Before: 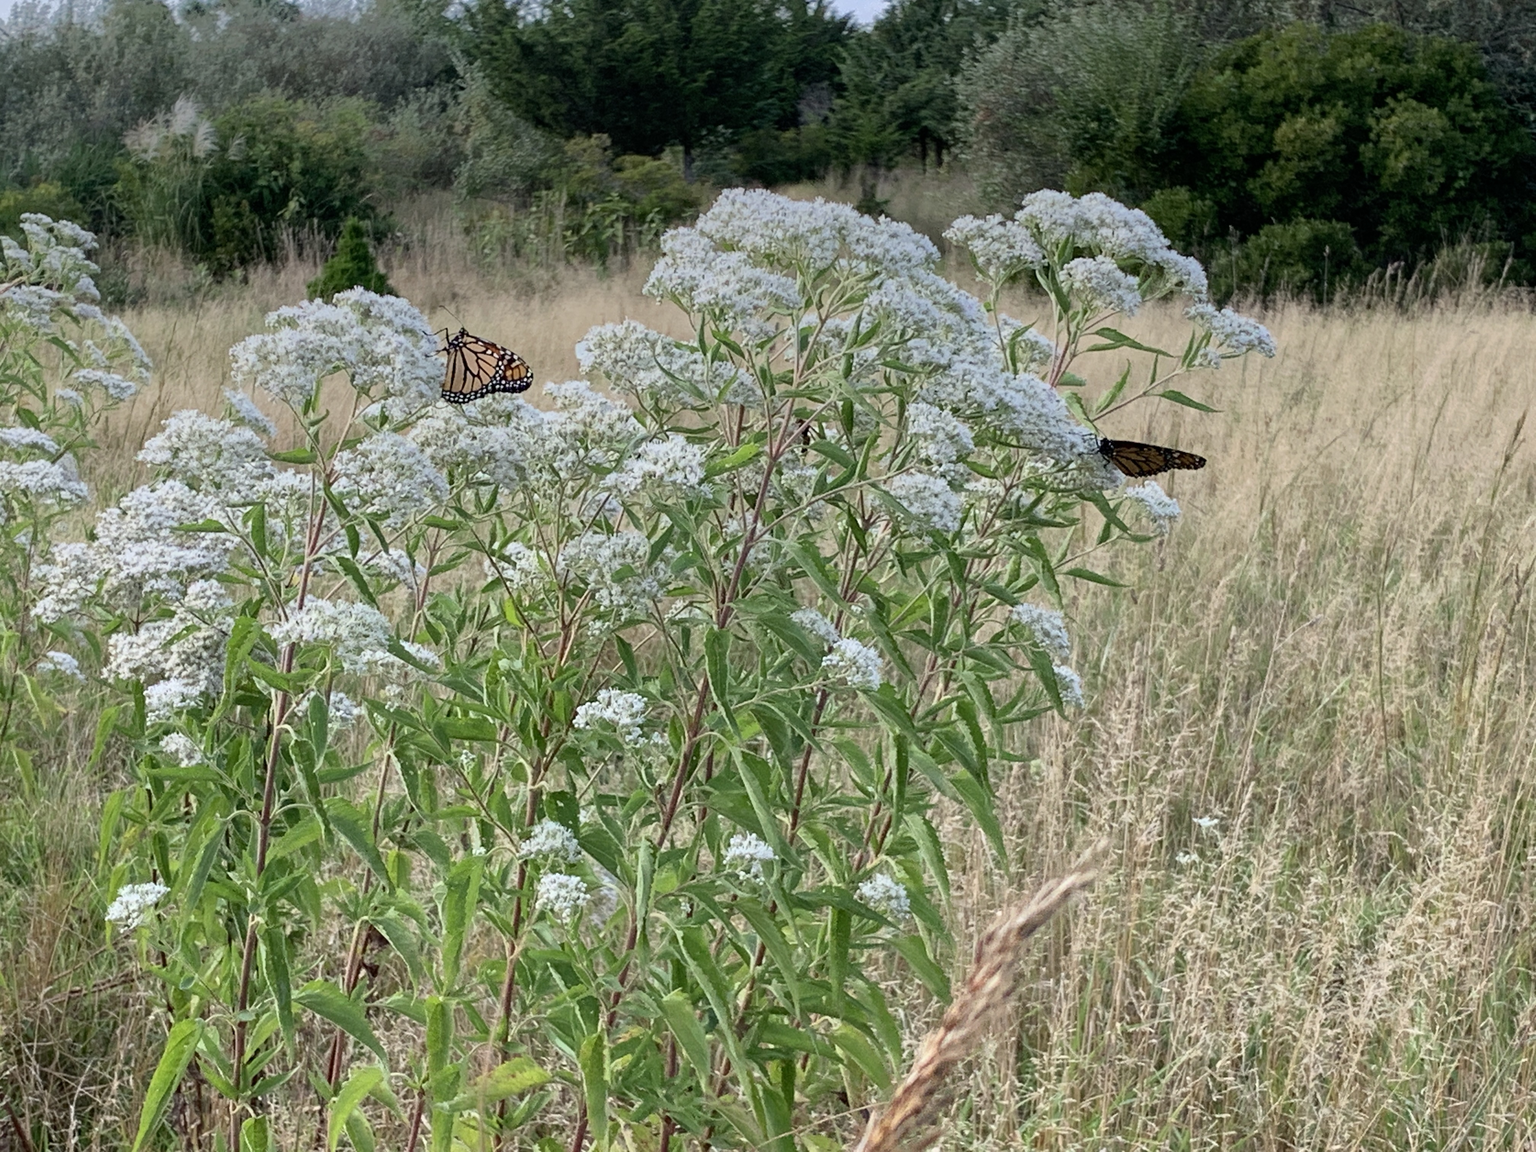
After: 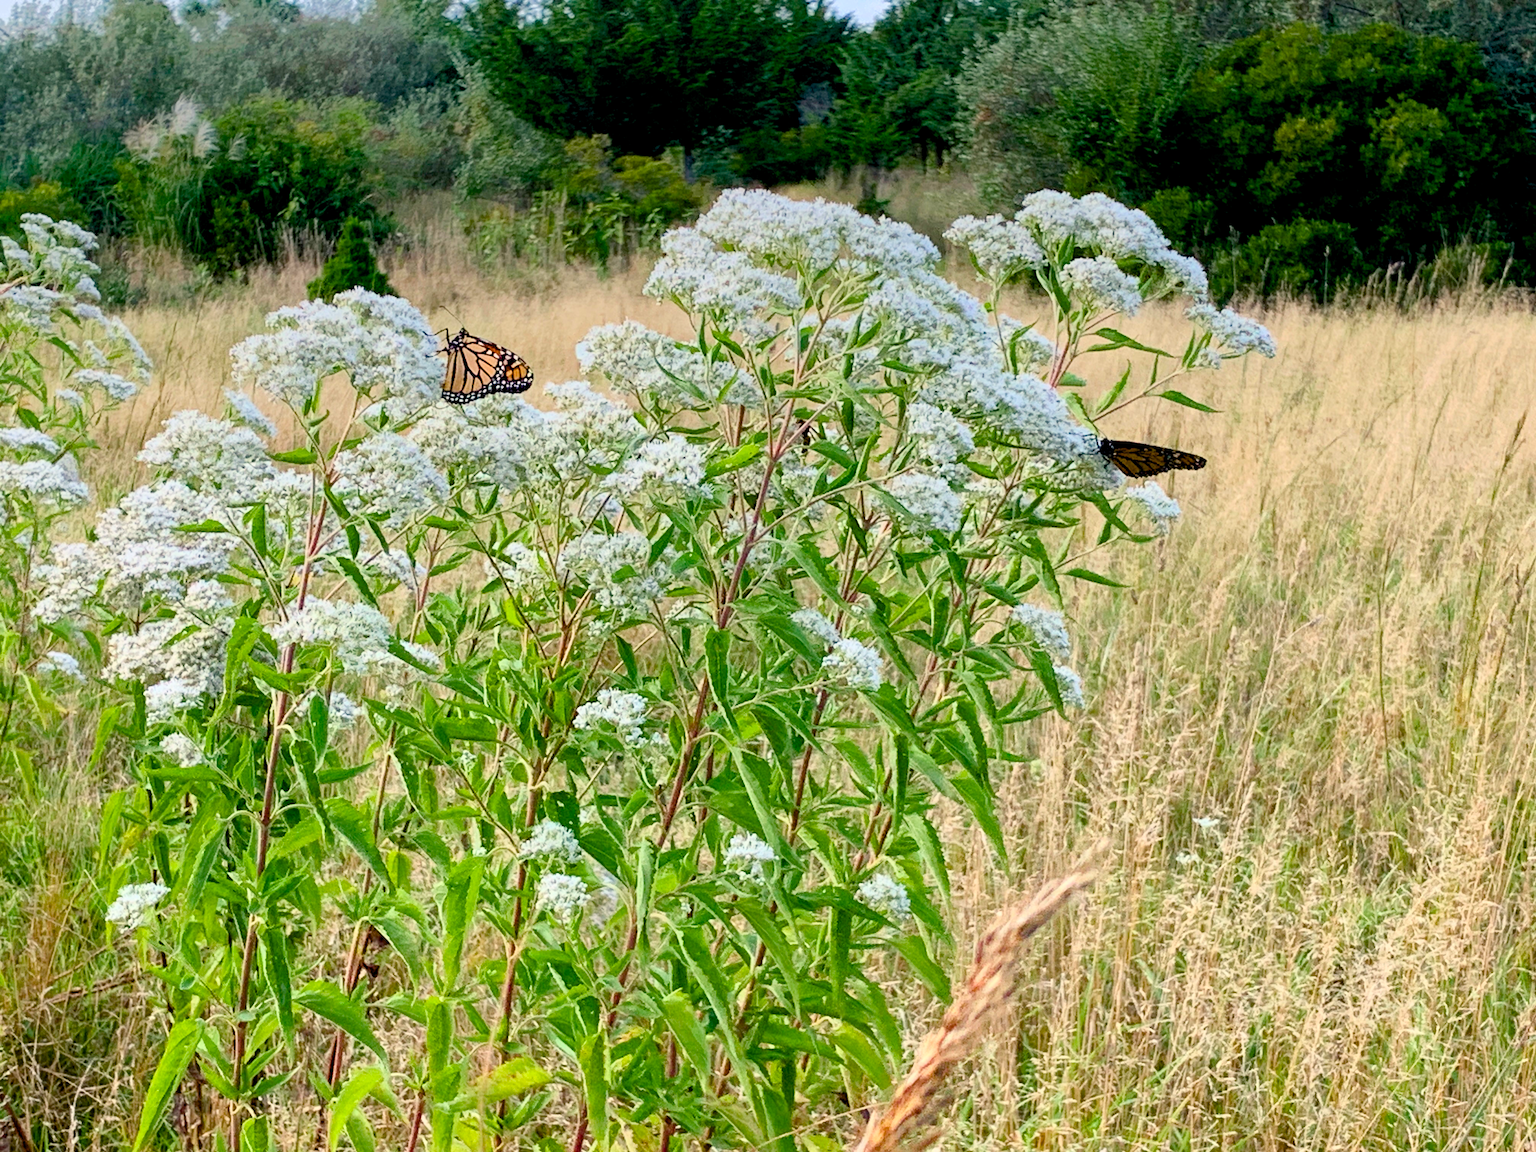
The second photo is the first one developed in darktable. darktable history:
color balance rgb: shadows lift › chroma 1%, shadows lift › hue 240.84°, highlights gain › chroma 2%, highlights gain › hue 73.2°, global offset › luminance -0.5%, perceptual saturation grading › global saturation 20%, perceptual saturation grading › highlights -25%, perceptual saturation grading › shadows 50%, global vibrance 25.26%
exposure: compensate highlight preservation false
contrast brightness saturation: contrast 0.2, brightness 0.16, saturation 0.22
